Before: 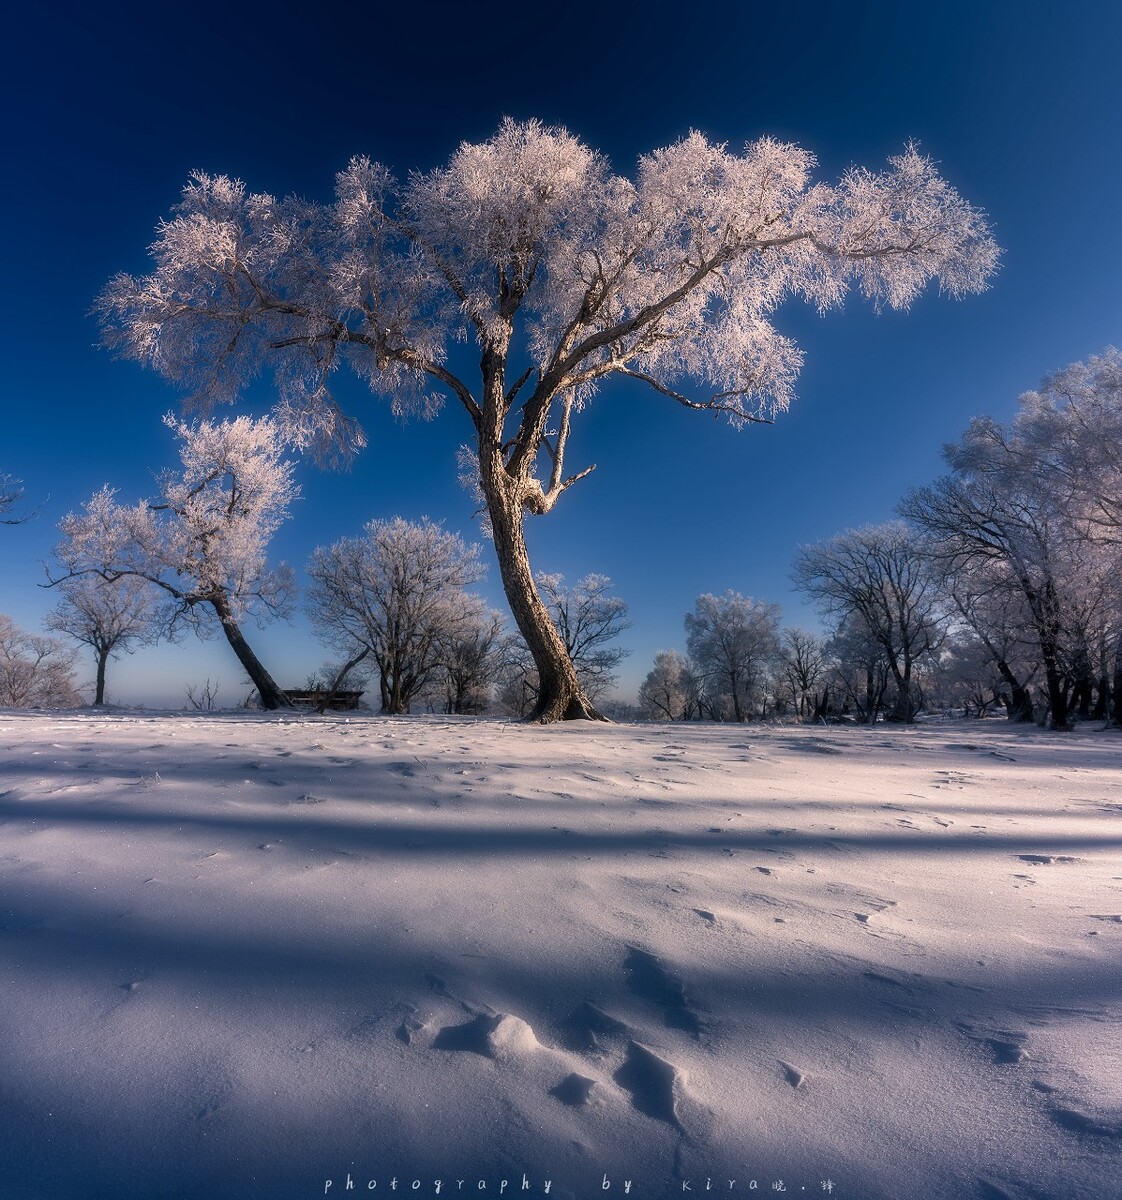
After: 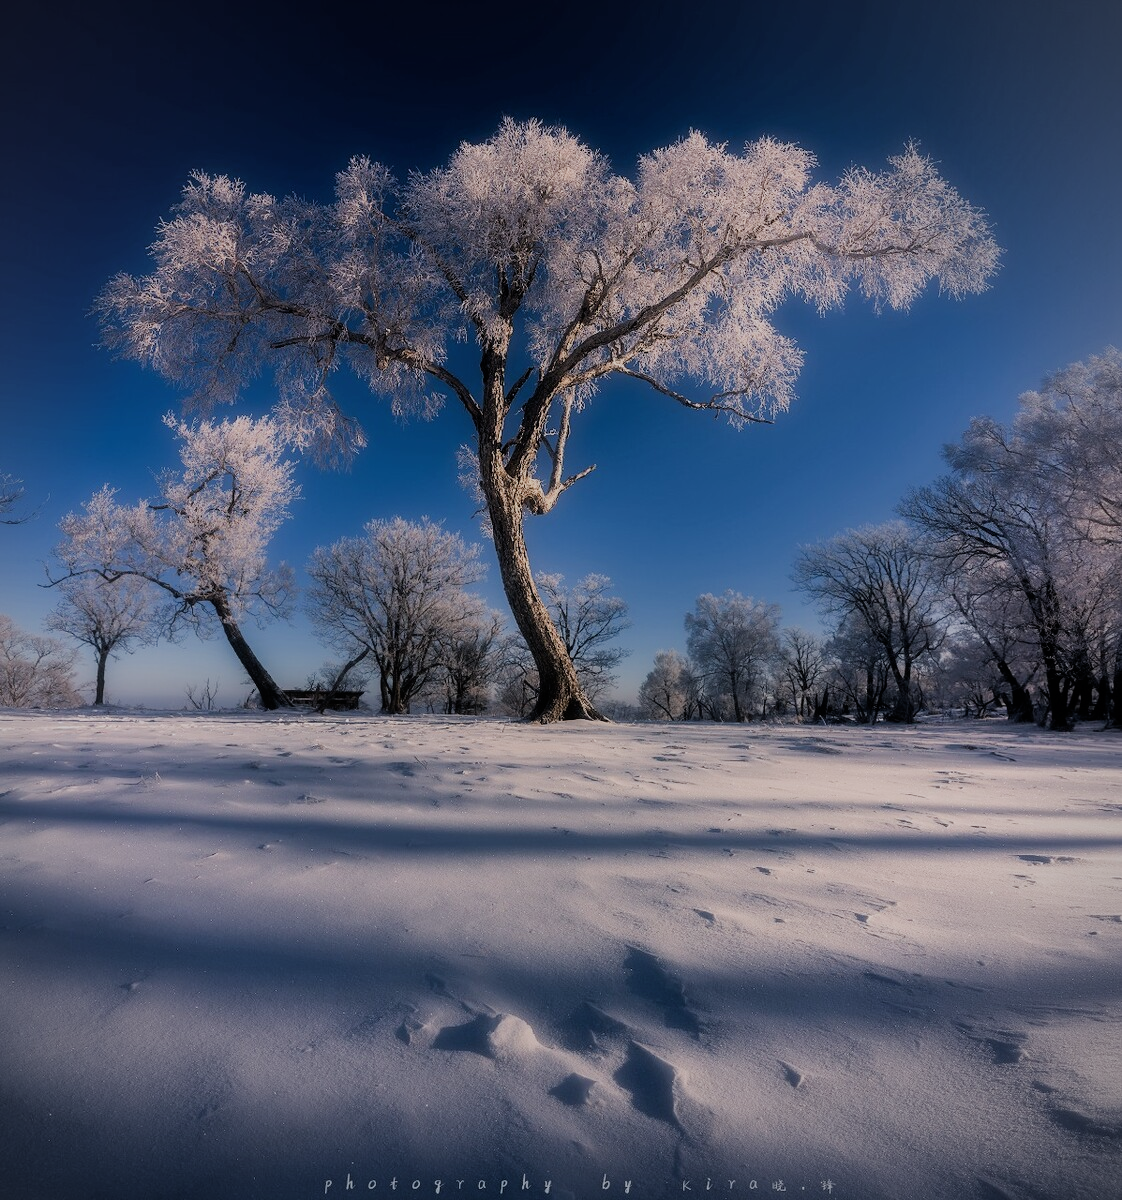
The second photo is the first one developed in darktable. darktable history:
vignetting: fall-off radius 60.92%
contrast equalizer: octaves 7, y [[0.6 ×6], [0.55 ×6], [0 ×6], [0 ×6], [0 ×6]], mix -0.2
filmic rgb: black relative exposure -6.68 EV, white relative exposure 4.56 EV, hardness 3.25
